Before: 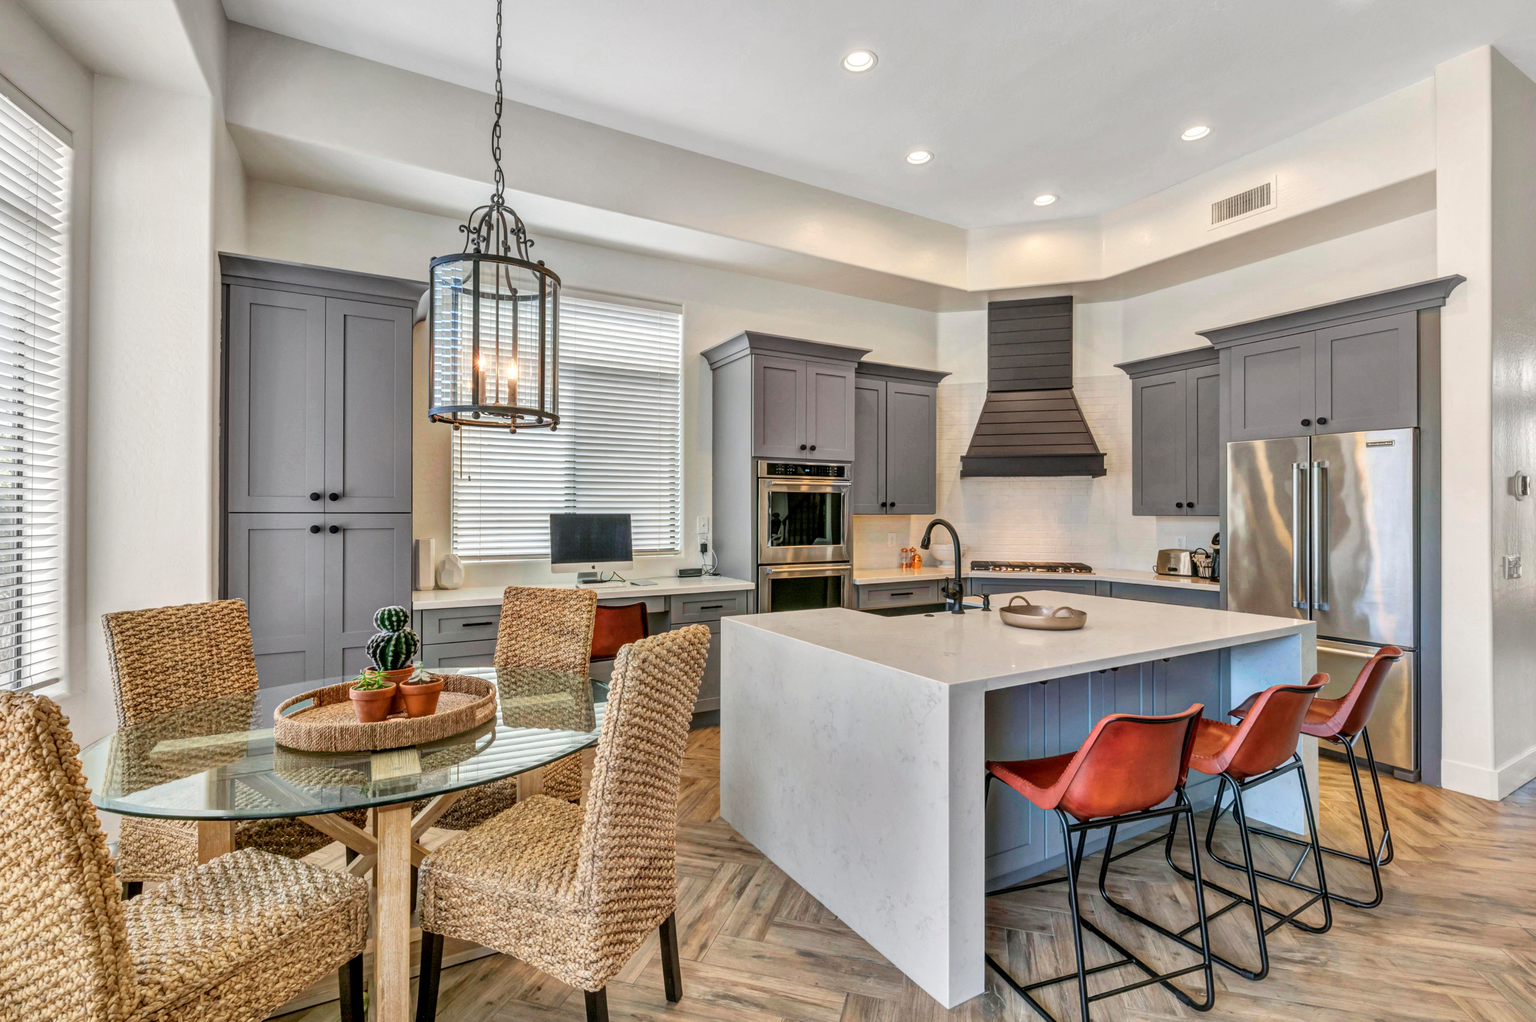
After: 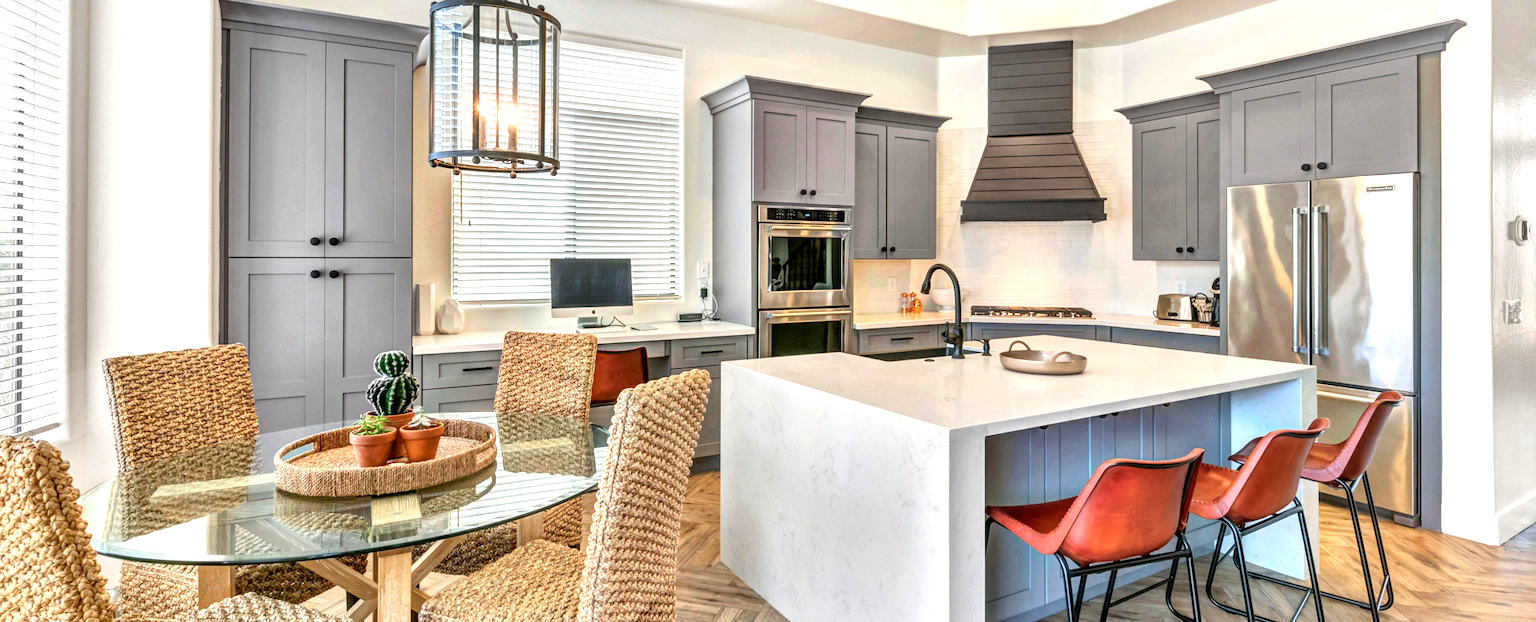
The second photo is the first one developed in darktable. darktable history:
crop and rotate: top 25.04%, bottom 13.996%
exposure: exposure 0.732 EV, compensate highlight preservation false
